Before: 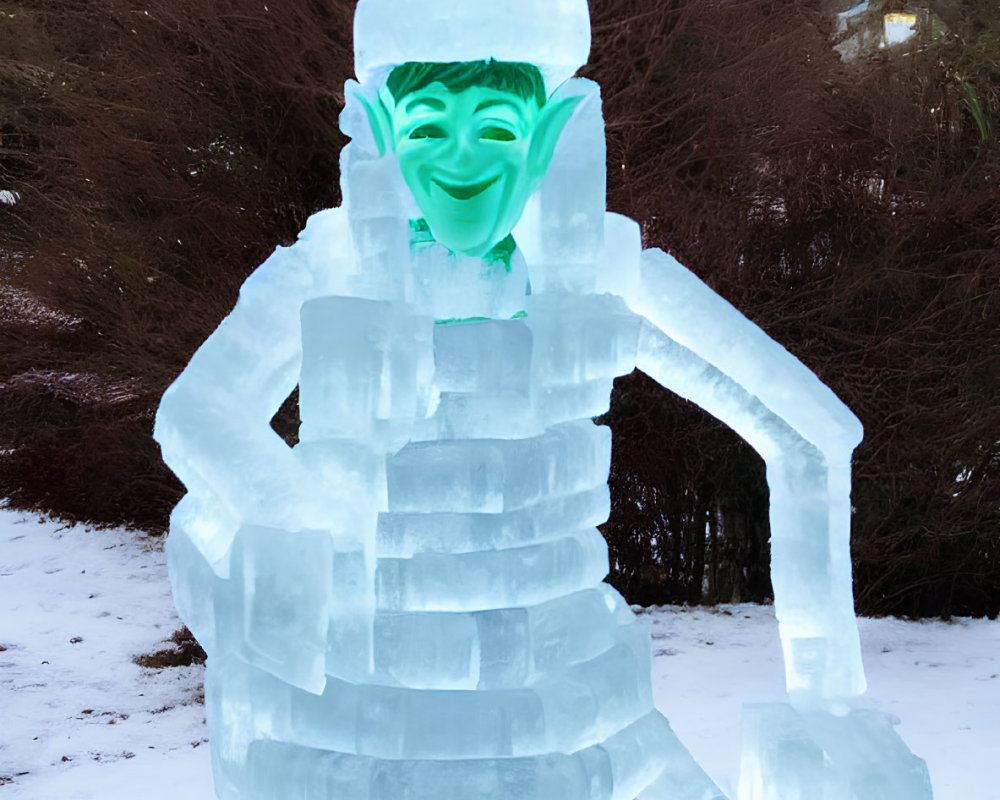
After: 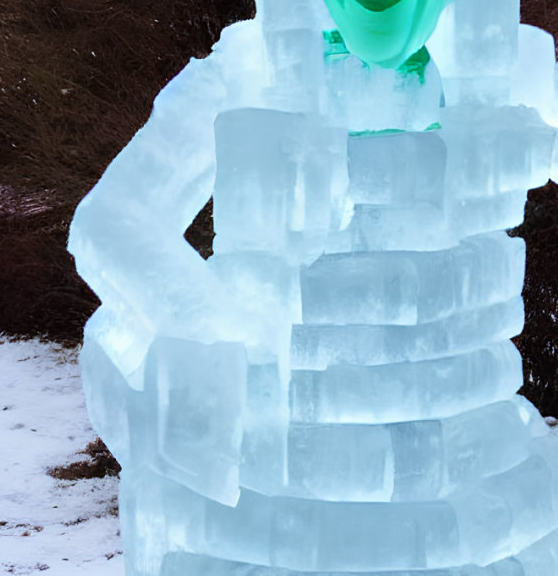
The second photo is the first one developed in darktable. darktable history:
crop: left 8.646%, top 23.524%, right 35.095%, bottom 4.39%
